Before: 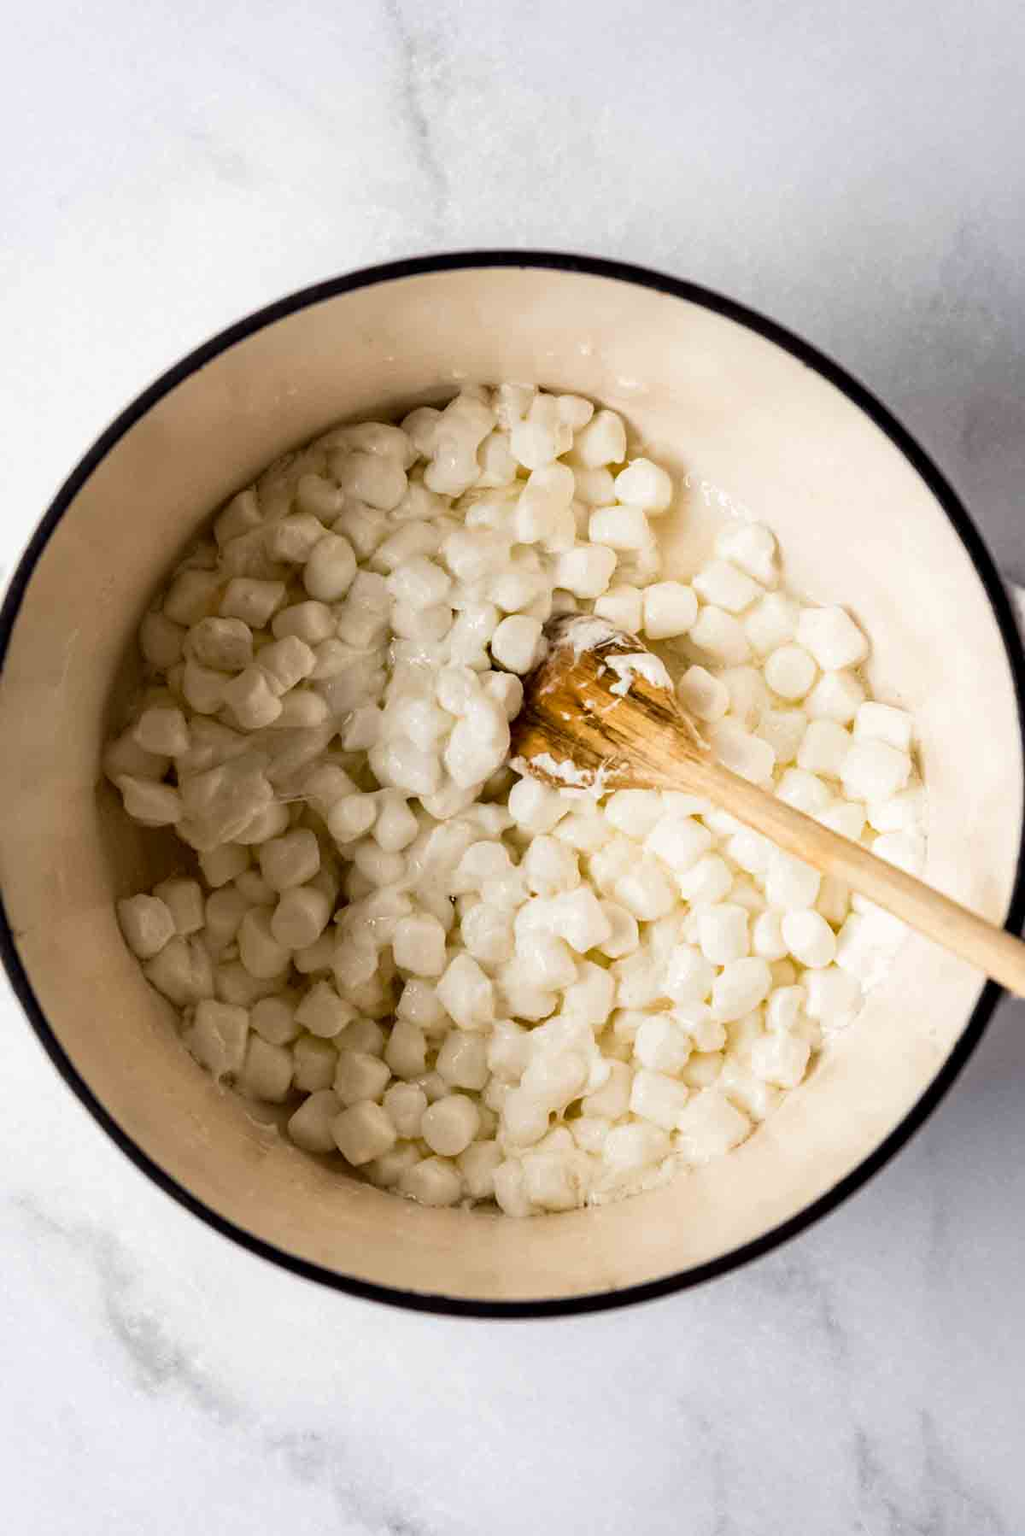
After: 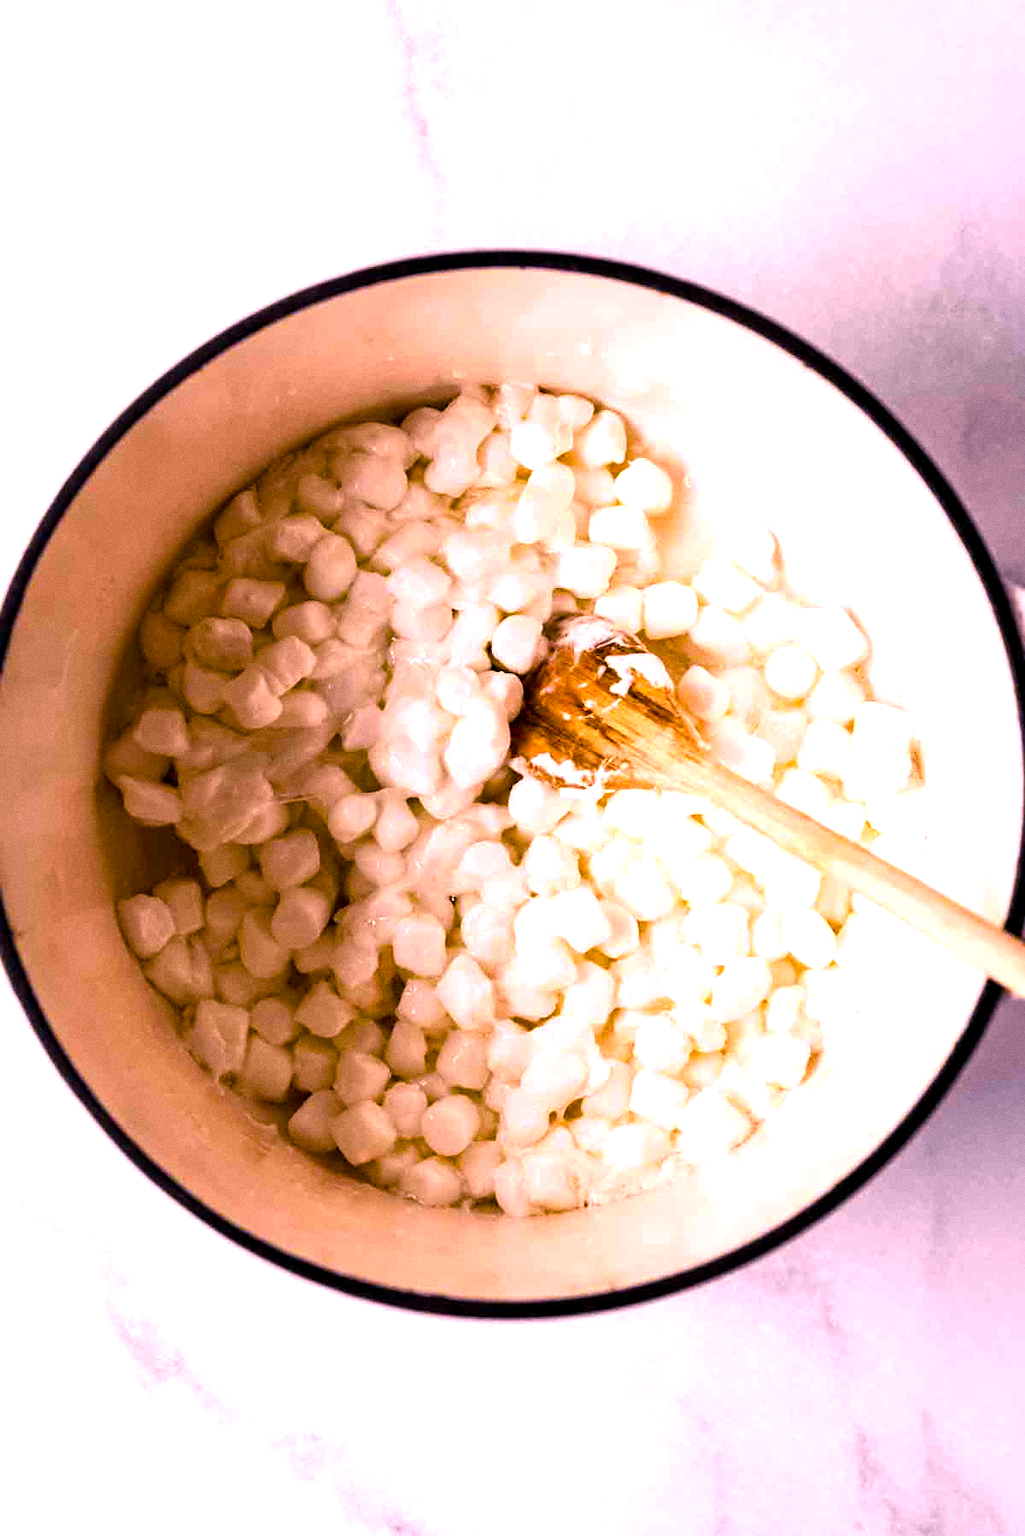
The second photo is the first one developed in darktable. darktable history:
grain: coarseness 0.09 ISO
white balance: red 1.188, blue 1.11
color balance rgb: shadows lift › chroma 4.21%, shadows lift › hue 252.22°, highlights gain › chroma 1.36%, highlights gain › hue 50.24°, perceptual saturation grading › mid-tones 6.33%, perceptual saturation grading › shadows 72.44%, perceptual brilliance grading › highlights 11.59%, contrast 5.05%
